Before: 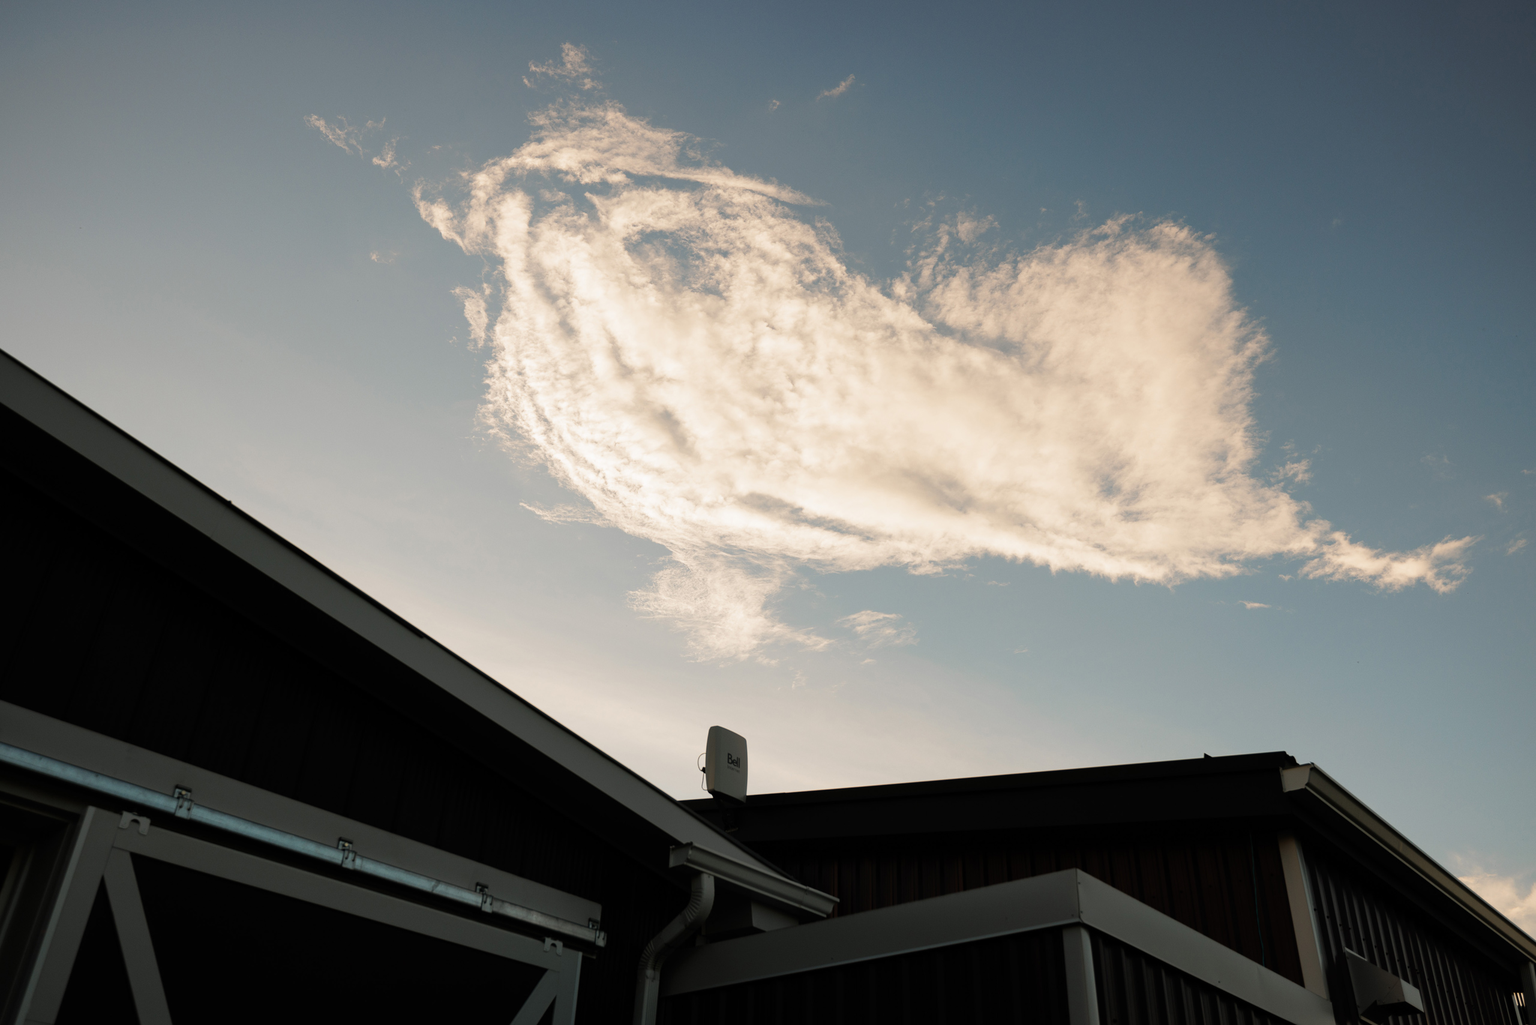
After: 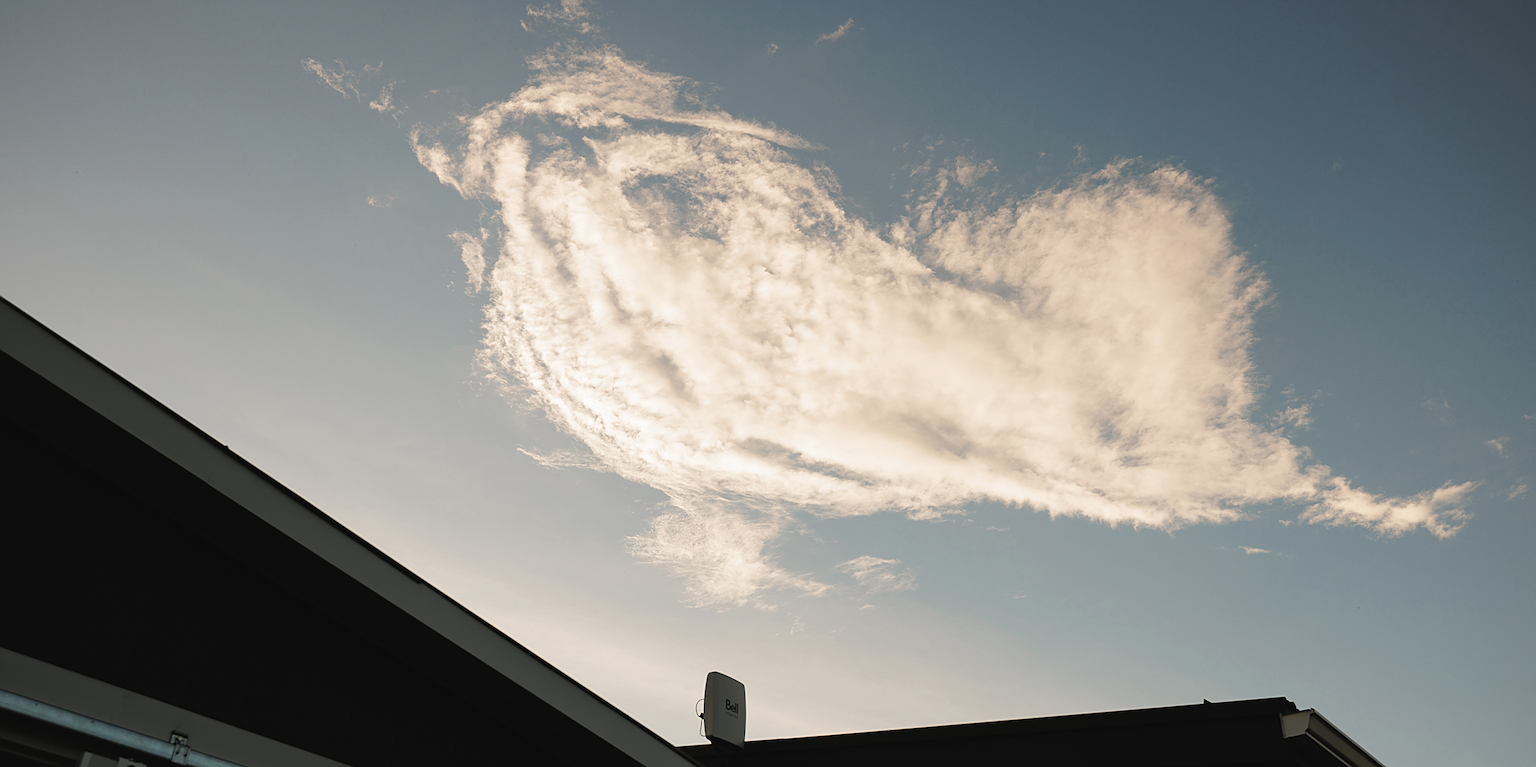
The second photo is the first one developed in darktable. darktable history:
crop: left 0.305%, top 5.544%, bottom 19.769%
contrast brightness saturation: contrast -0.086, brightness -0.034, saturation -0.107
sharpen: on, module defaults
exposure: exposure 0.203 EV, compensate highlight preservation false
levels: levels [0, 0.51, 1]
